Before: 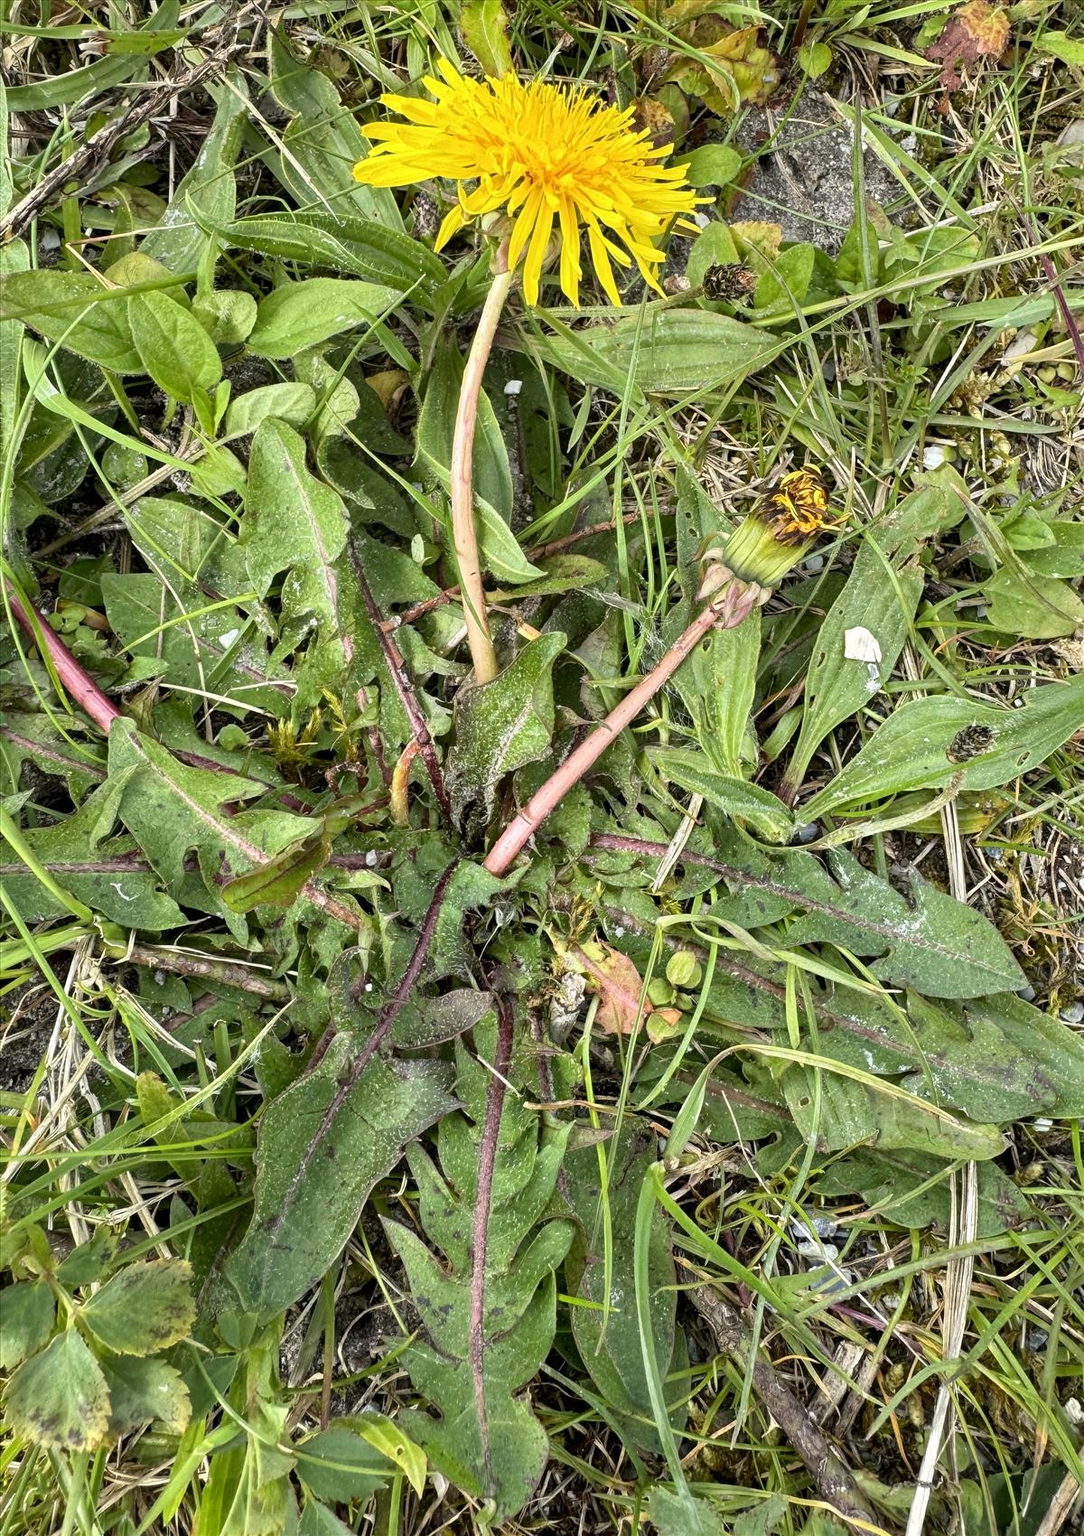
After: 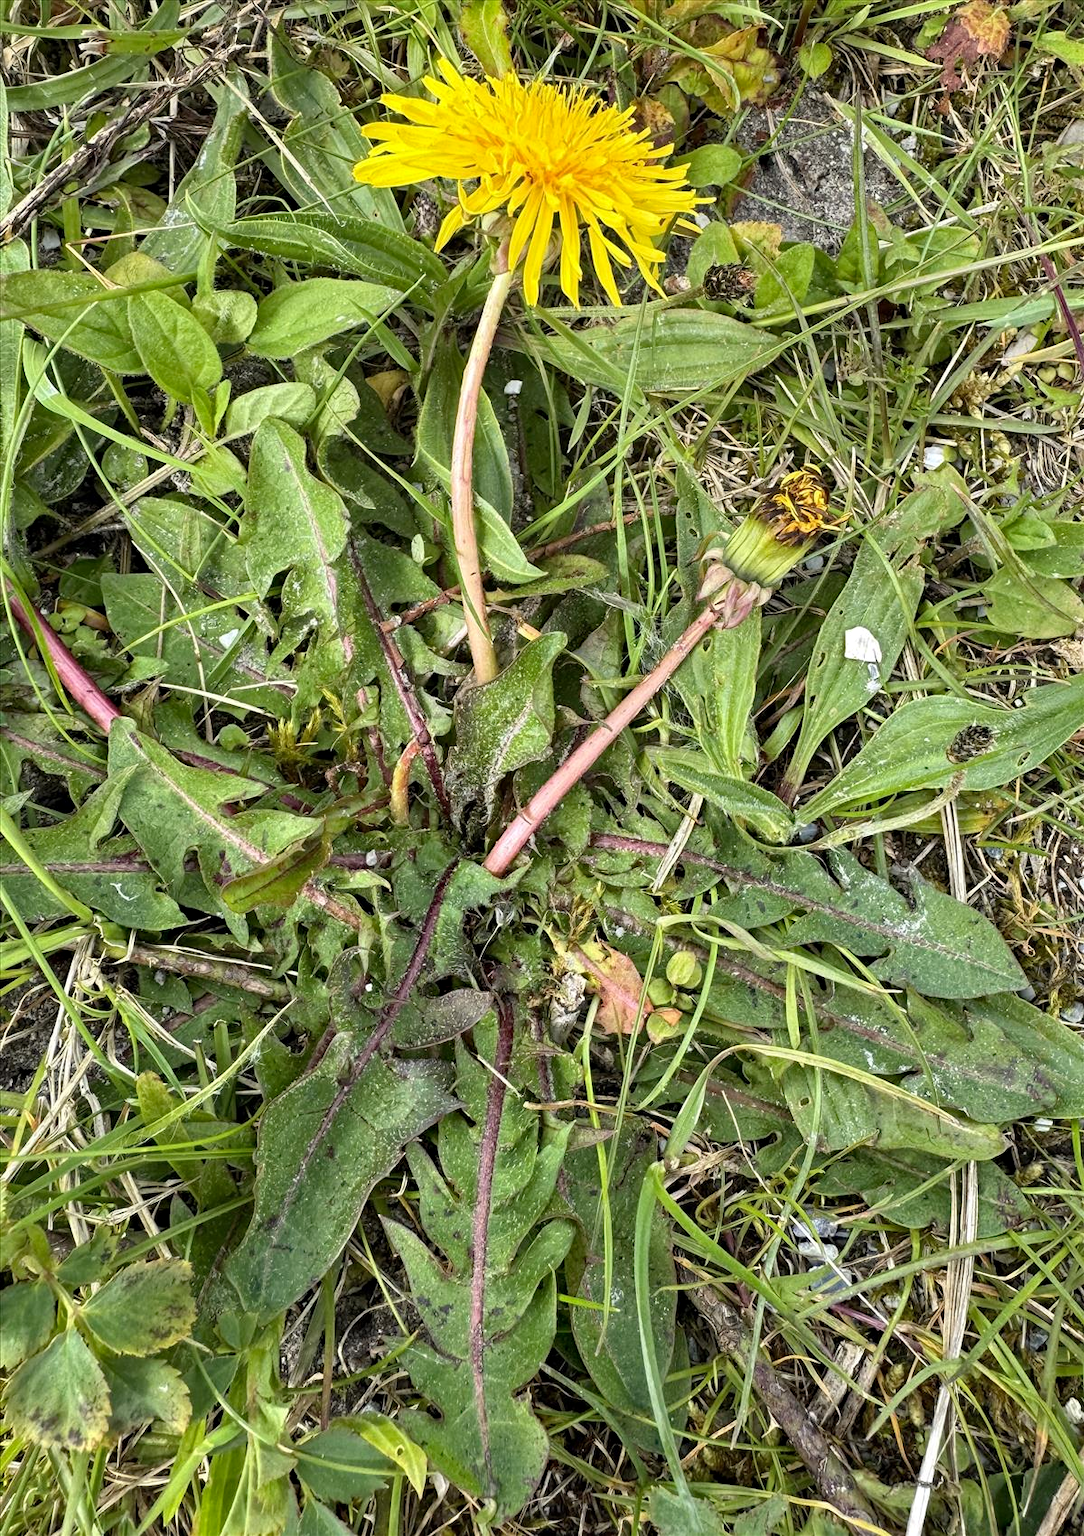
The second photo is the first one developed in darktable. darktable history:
shadows and highlights: radius 335.54, shadows 64.61, highlights 6.47, compress 87.73%, soften with gaussian
haze removal: compatibility mode true, adaptive false
